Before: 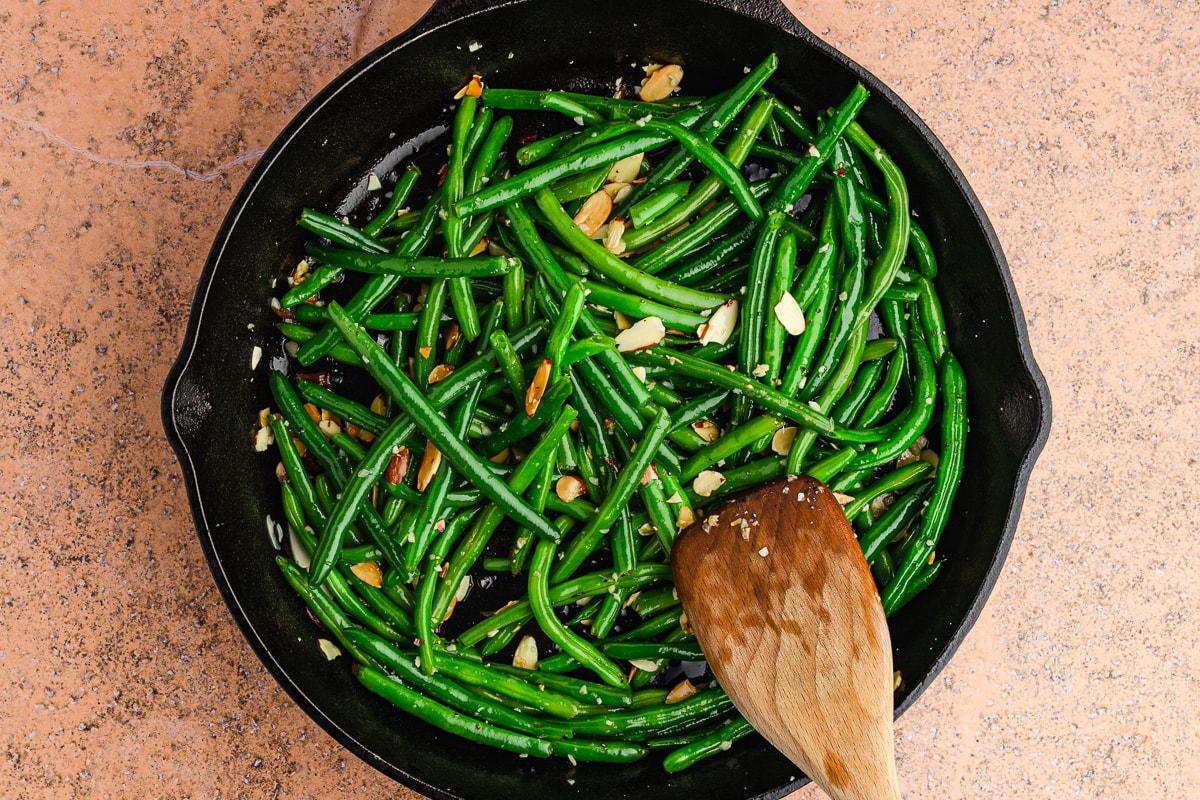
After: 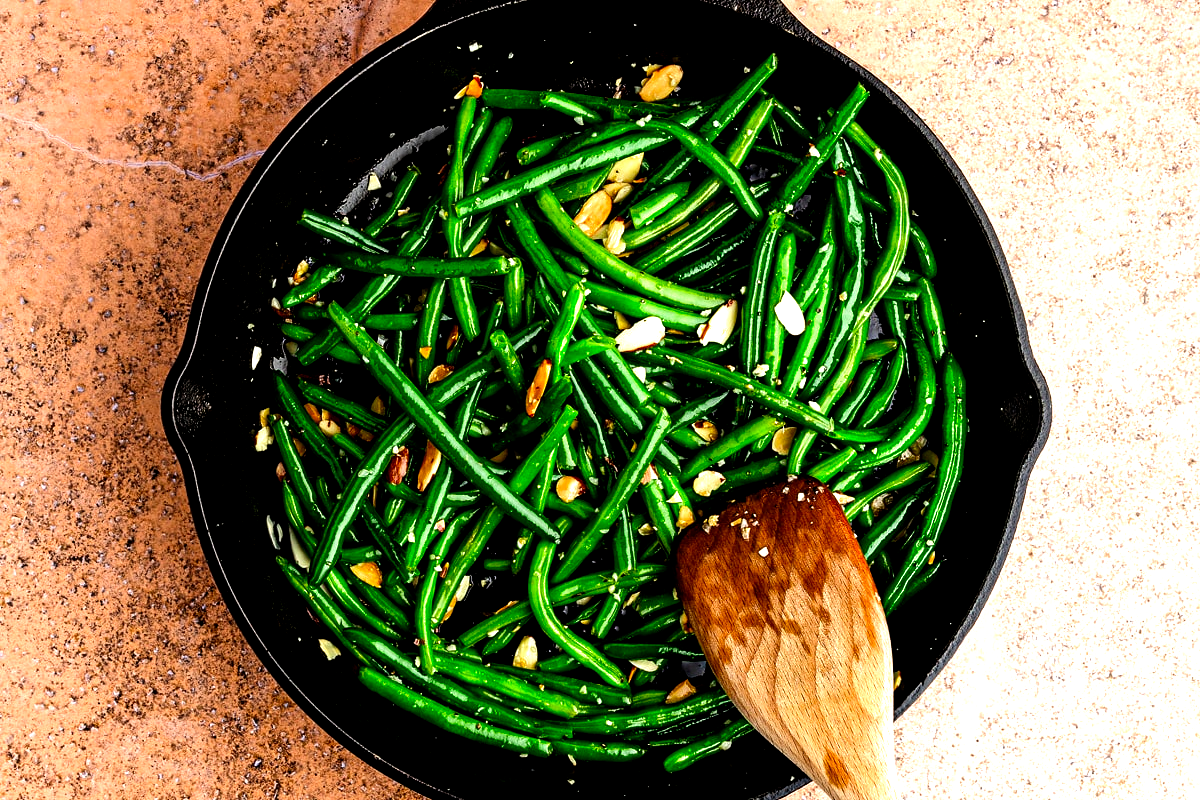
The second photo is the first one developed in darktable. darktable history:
filmic rgb: black relative exposure -8.2 EV, white relative exposure 2.2 EV, threshold 3 EV, hardness 7.11, latitude 85.74%, contrast 1.696, highlights saturation mix -4%, shadows ↔ highlights balance -2.69%, preserve chrominance no, color science v5 (2021), contrast in shadows safe, contrast in highlights safe, enable highlight reconstruction true
local contrast: highlights 100%, shadows 100%, detail 120%, midtone range 0.2
color balance: output saturation 98.5%
